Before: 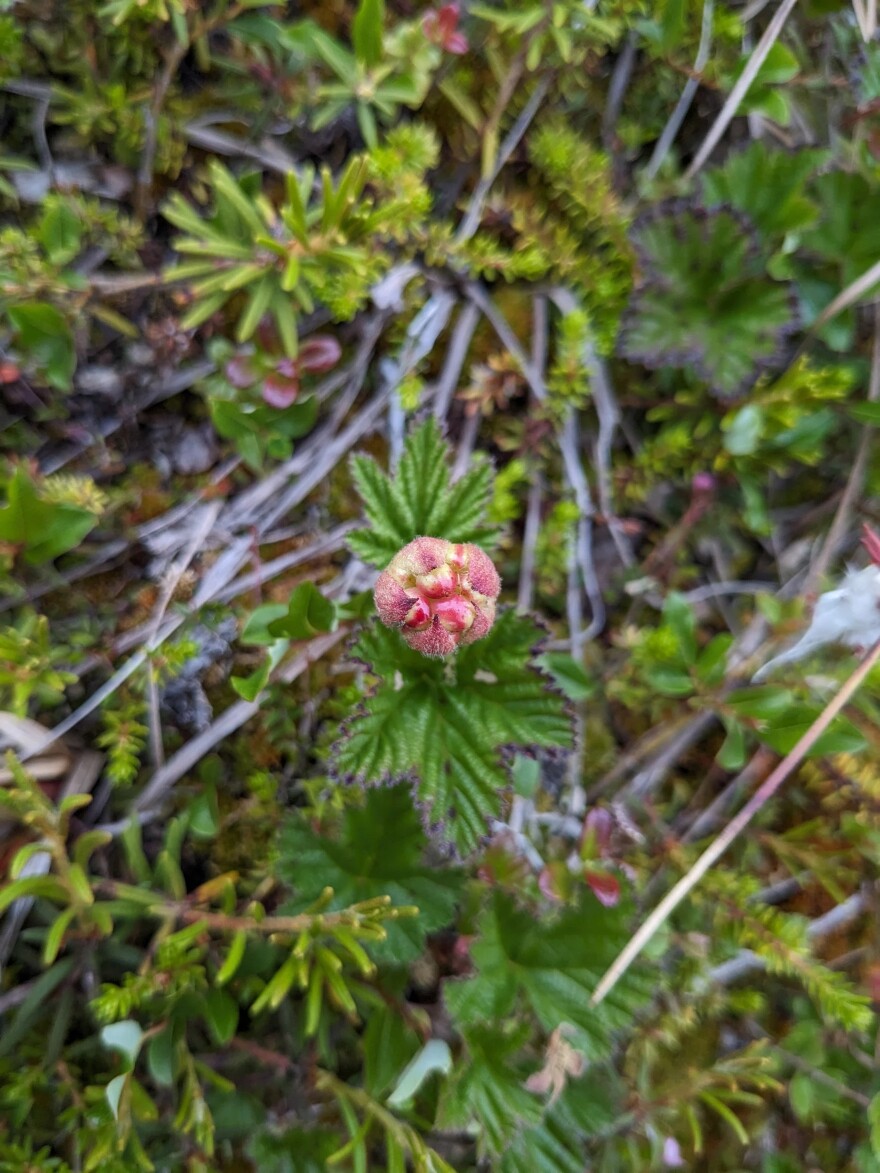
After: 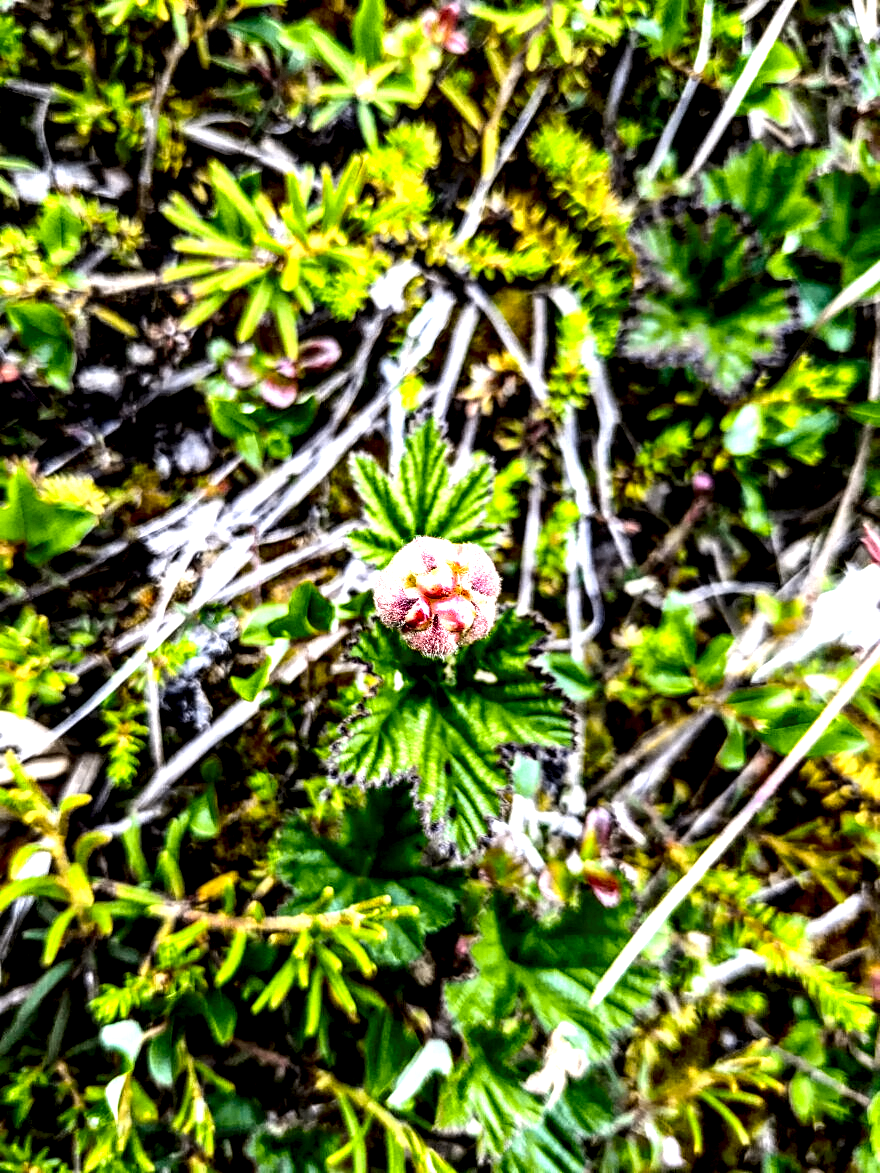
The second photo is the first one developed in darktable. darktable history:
vibrance: vibrance 60%
local contrast: highlights 115%, shadows 42%, detail 293%
tone curve: curves: ch0 [(0, 0) (0.104, 0.068) (0.236, 0.227) (0.46, 0.576) (0.657, 0.796) (0.861, 0.932) (1, 0.981)]; ch1 [(0, 0) (0.353, 0.344) (0.434, 0.382) (0.479, 0.476) (0.502, 0.504) (0.544, 0.534) (0.57, 0.57) (0.586, 0.603) (0.618, 0.631) (0.657, 0.679) (1, 1)]; ch2 [(0, 0) (0.34, 0.314) (0.434, 0.43) (0.5, 0.511) (0.528, 0.545) (0.557, 0.573) (0.573, 0.618) (0.628, 0.751) (1, 1)], color space Lab, independent channels, preserve colors none
